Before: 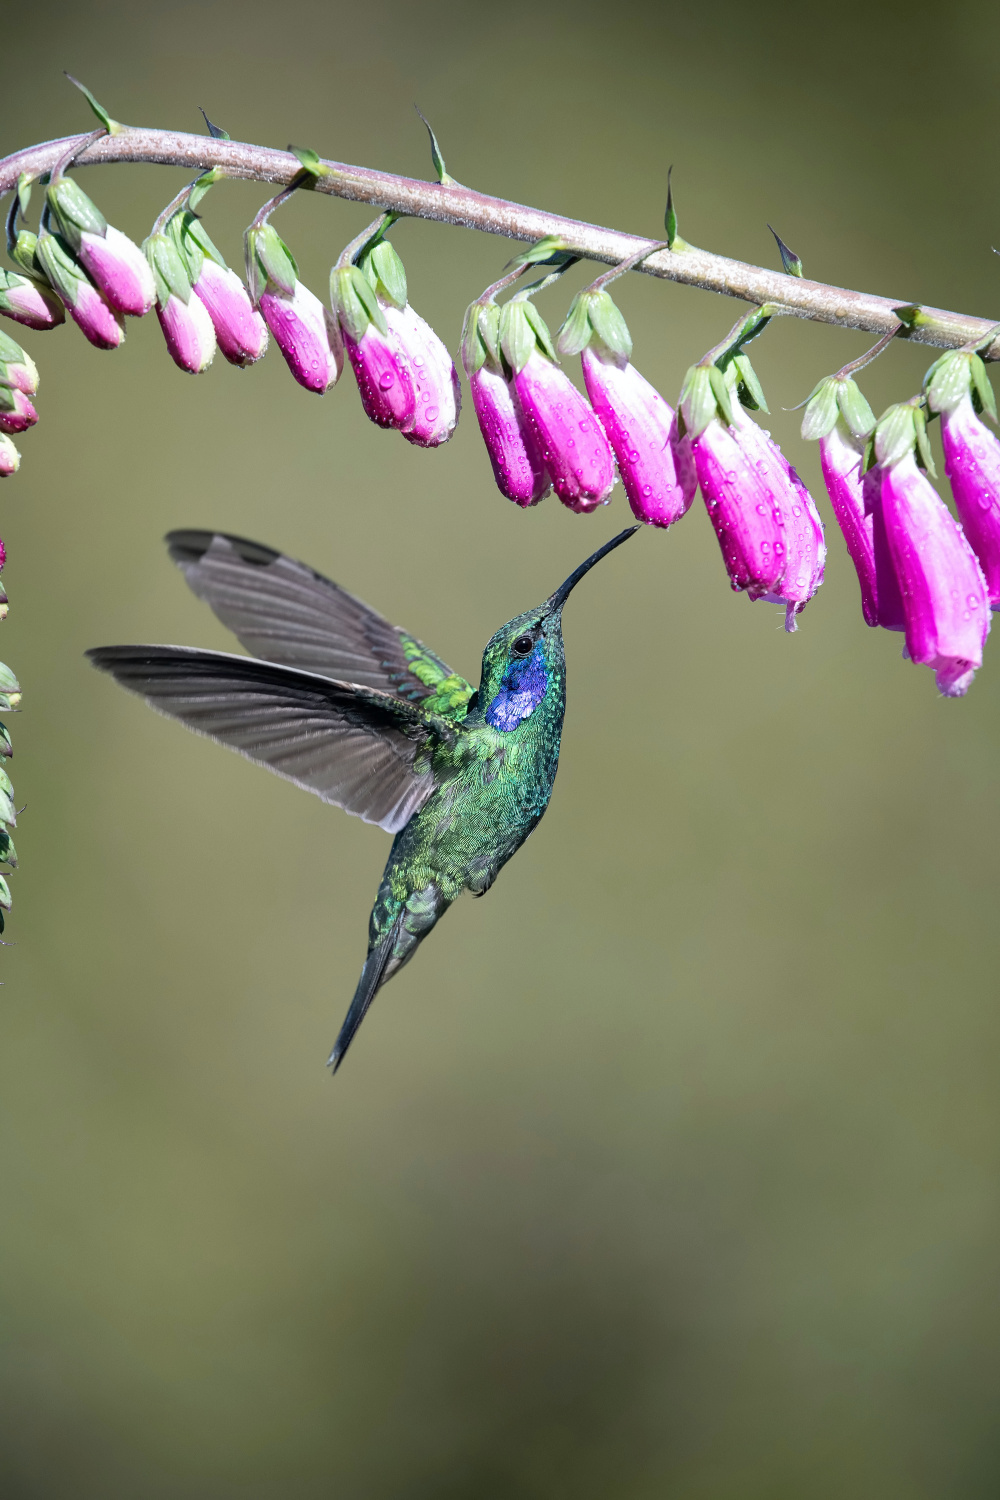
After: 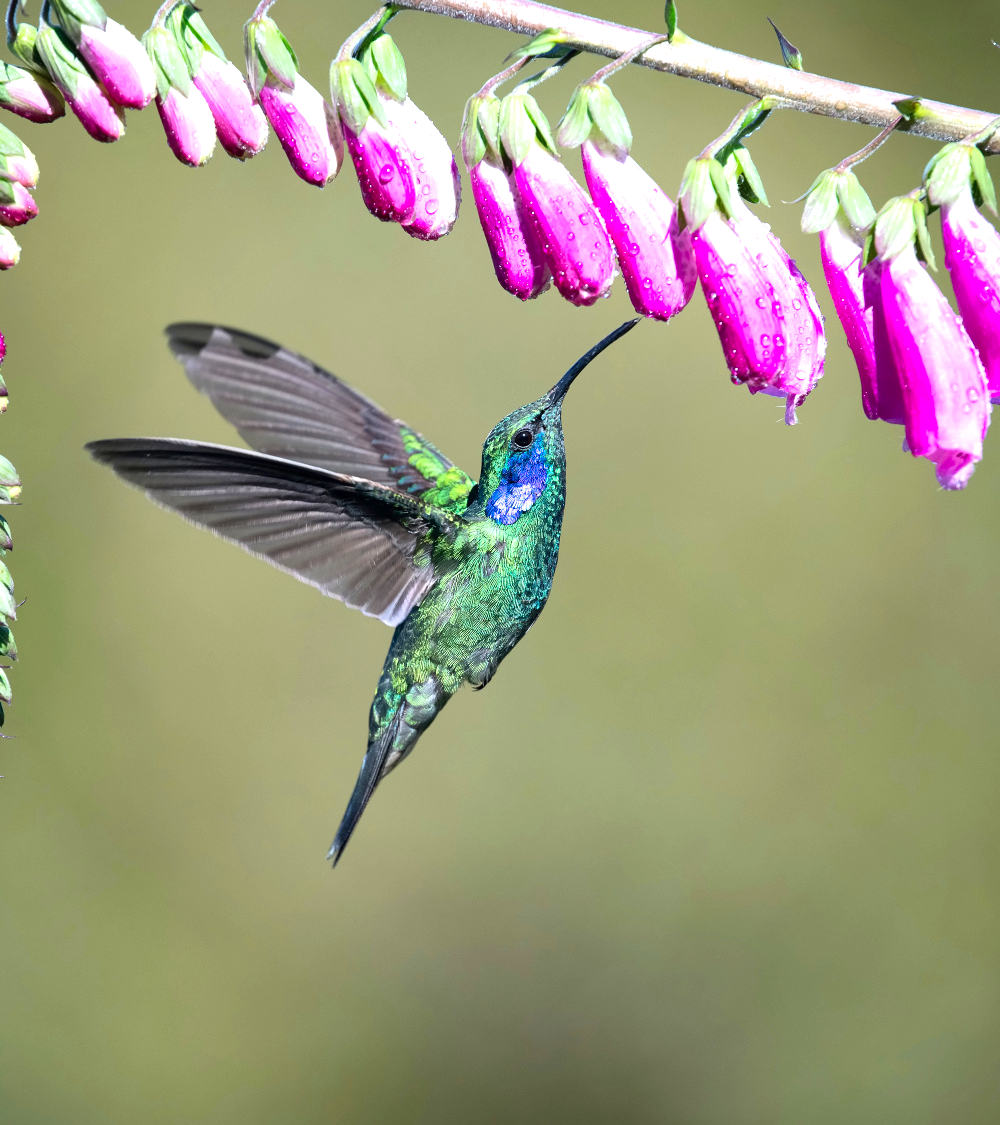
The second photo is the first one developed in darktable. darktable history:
crop: top 13.819%, bottom 11.169%
contrast brightness saturation: contrast 0.08, saturation 0.2
exposure: exposure 0.507 EV, compensate highlight preservation false
